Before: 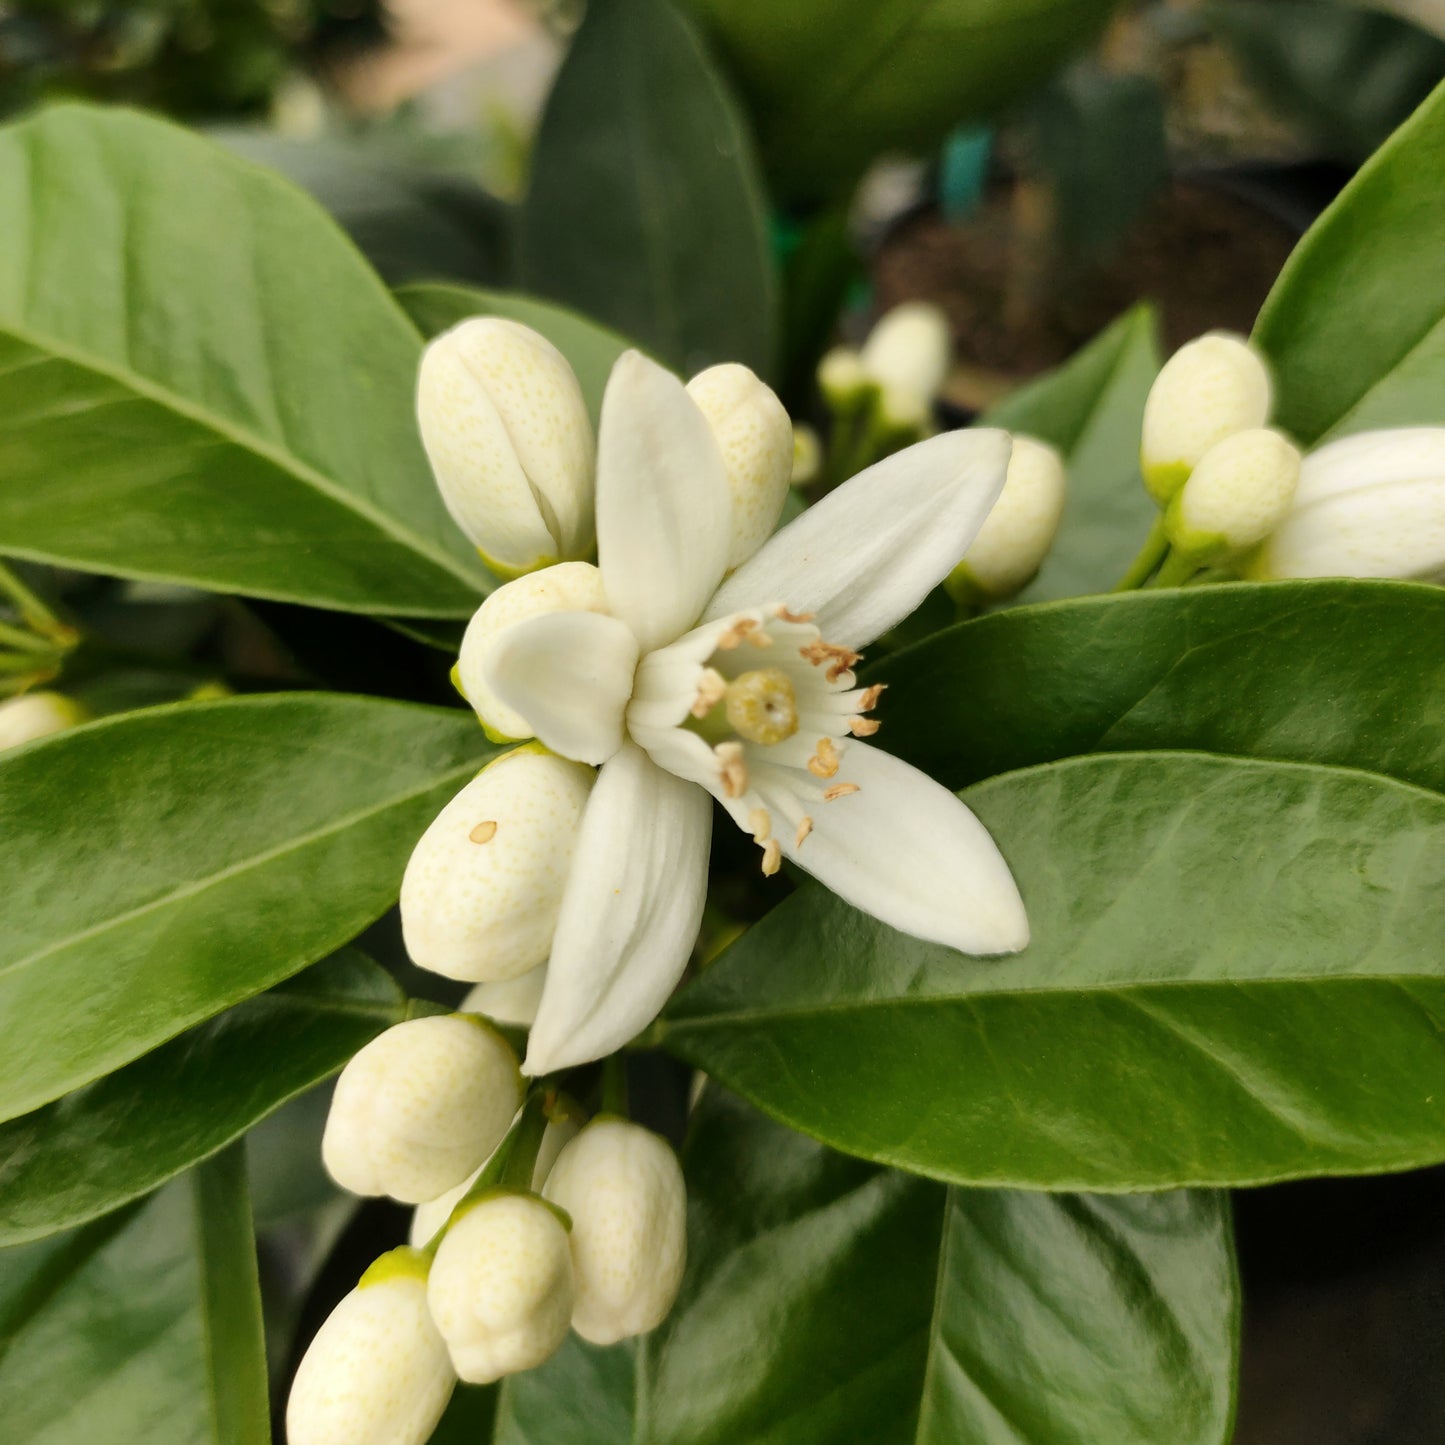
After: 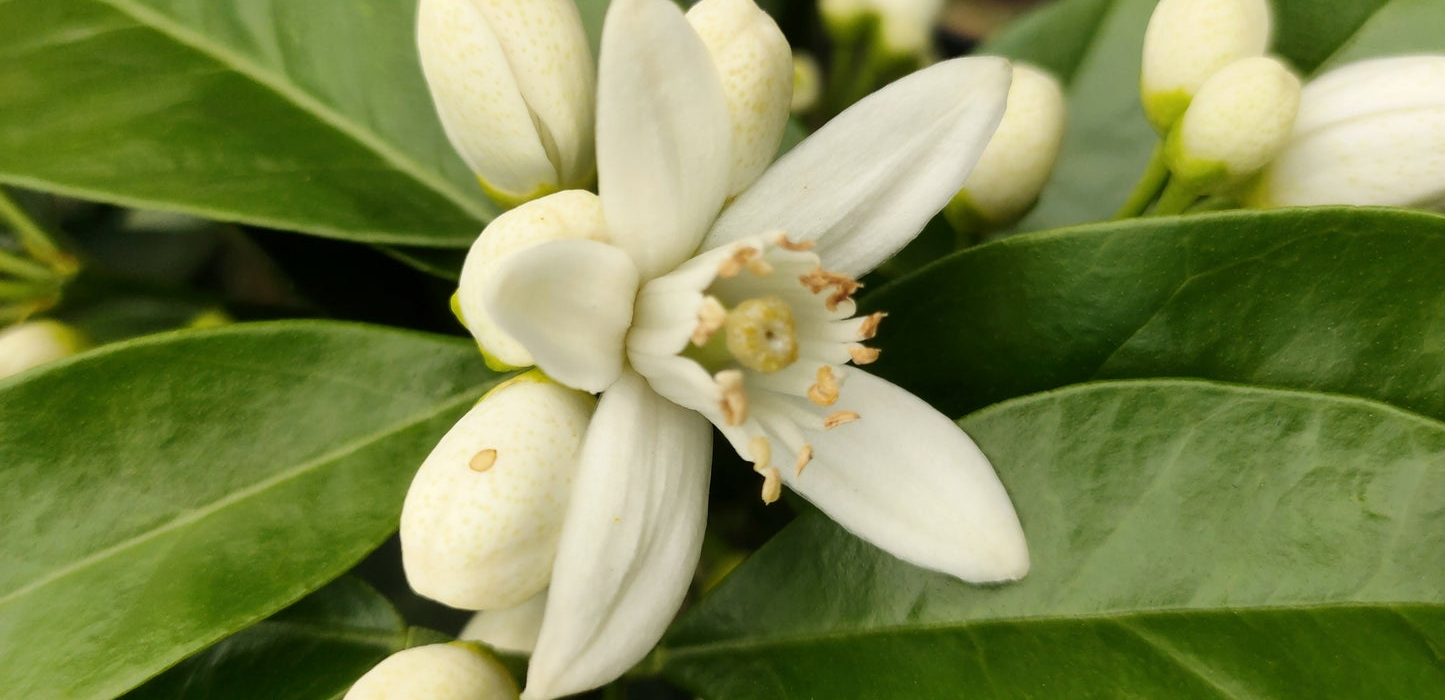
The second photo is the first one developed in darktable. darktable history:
crop and rotate: top 25.767%, bottom 25.79%
